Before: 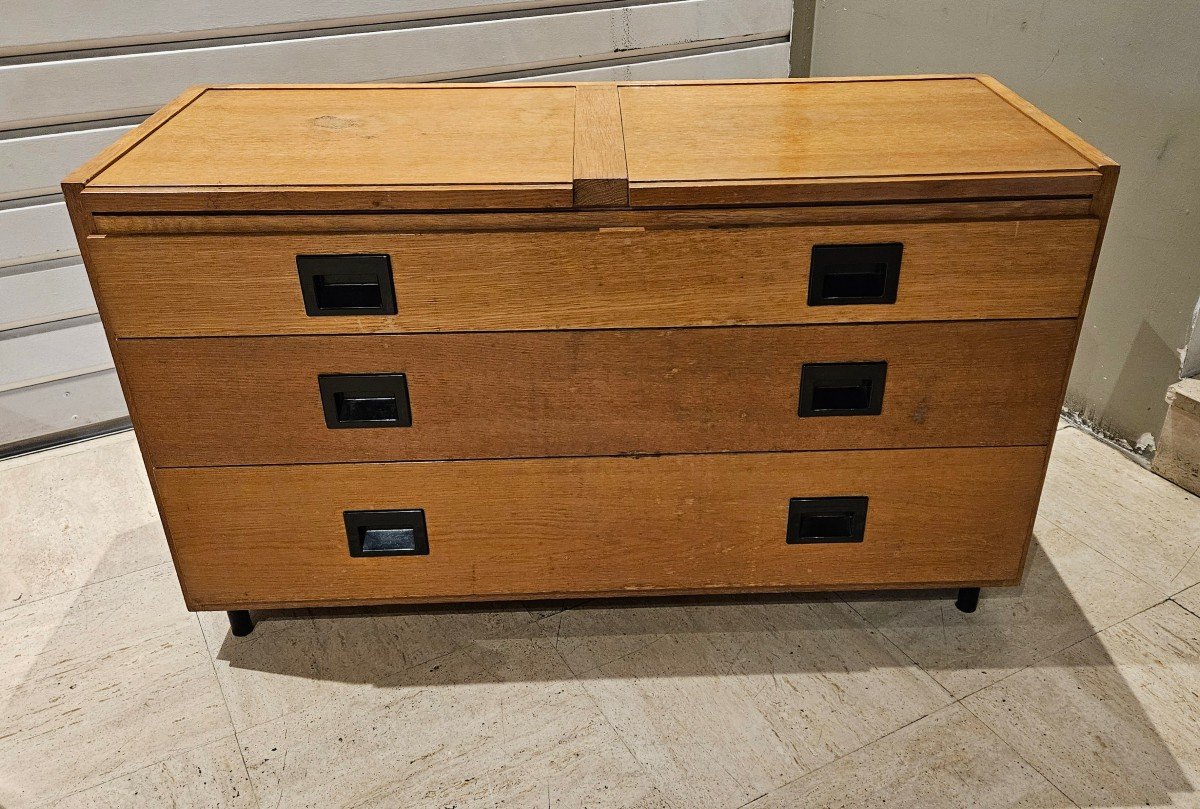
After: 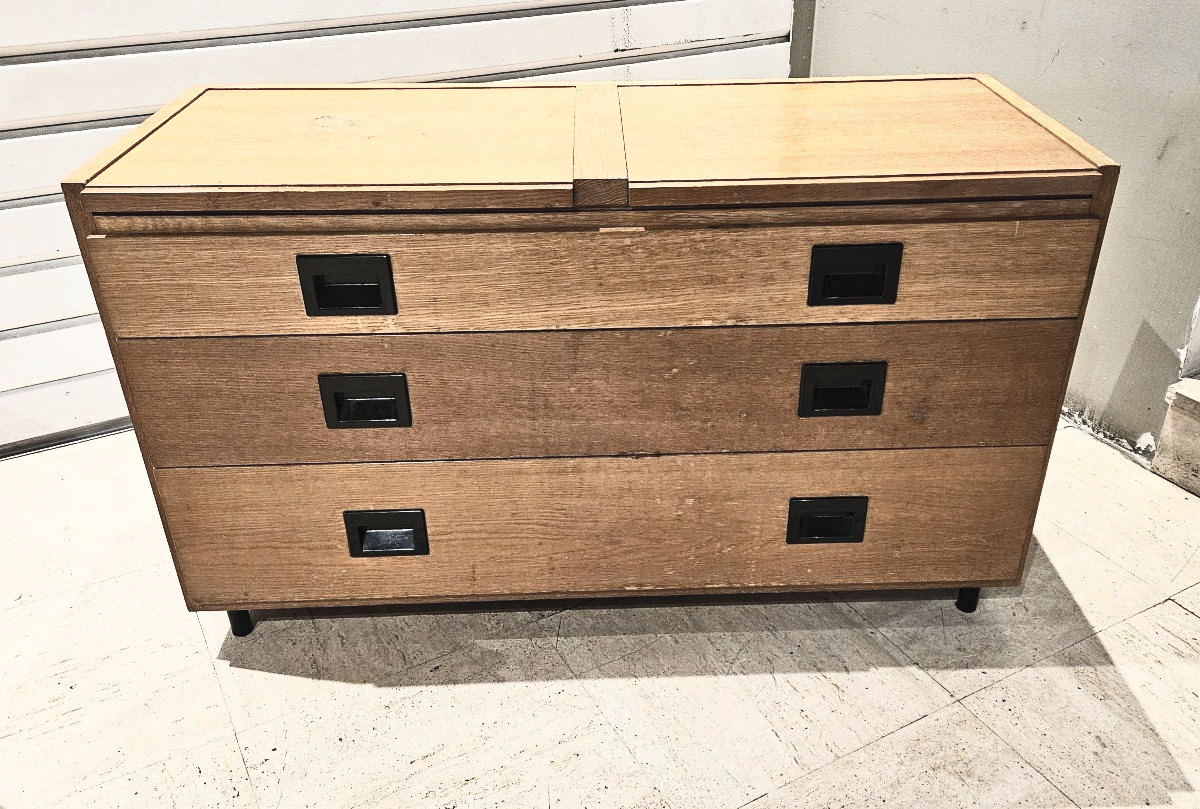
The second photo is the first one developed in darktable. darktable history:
contrast brightness saturation: contrast 0.564, brightness 0.568, saturation -0.343
